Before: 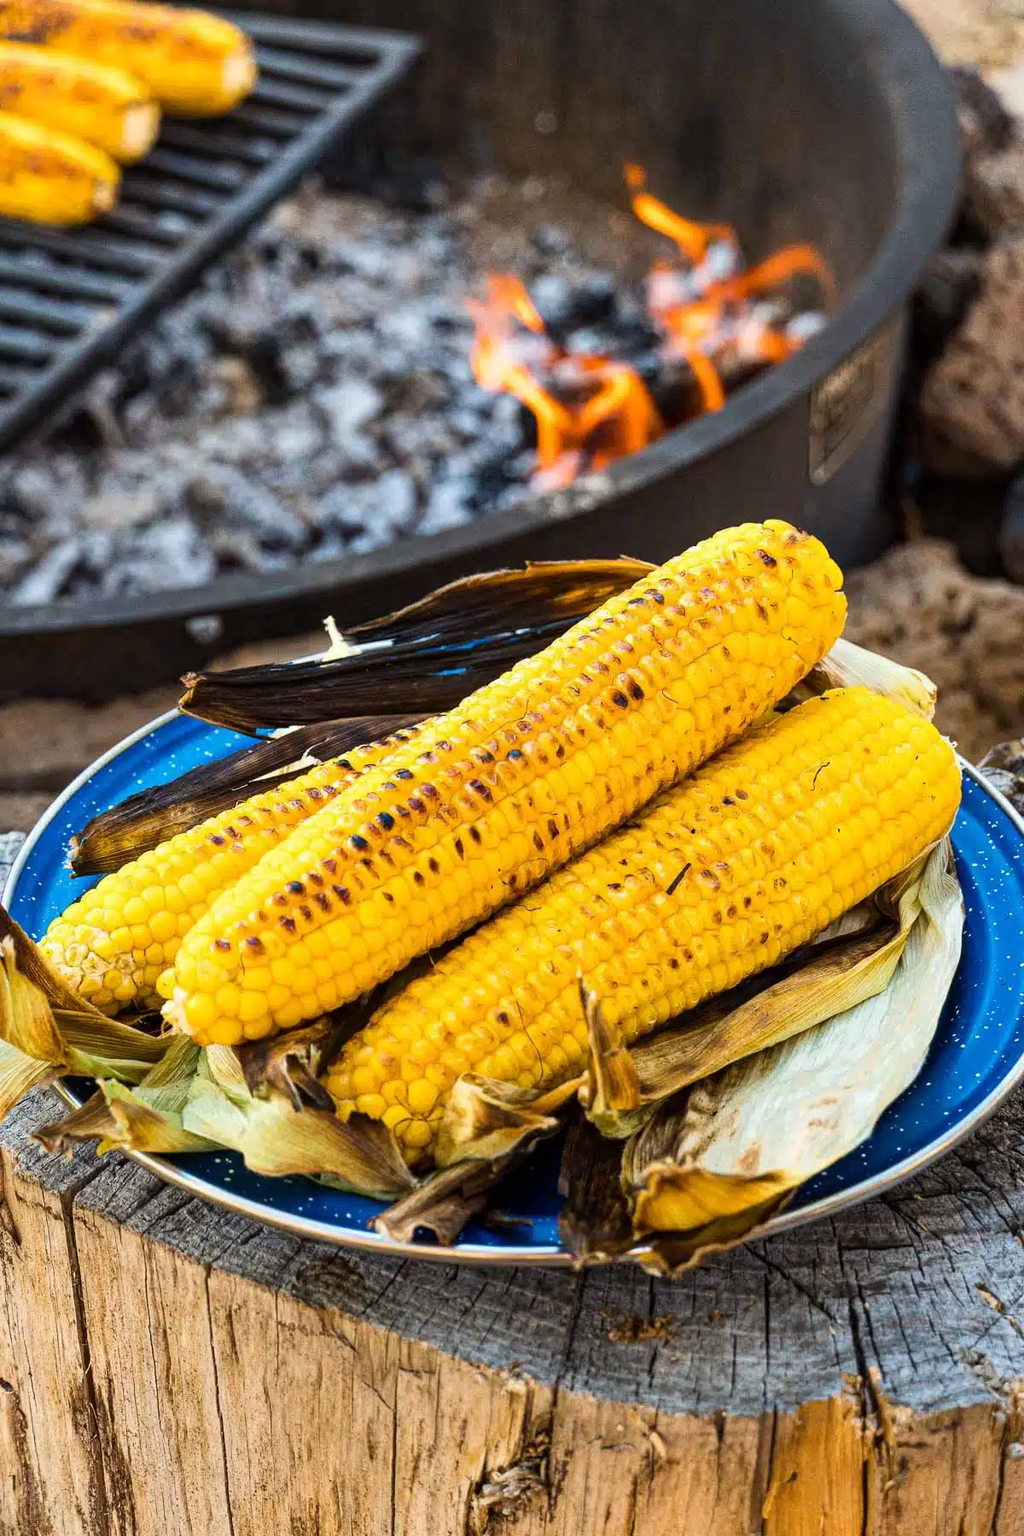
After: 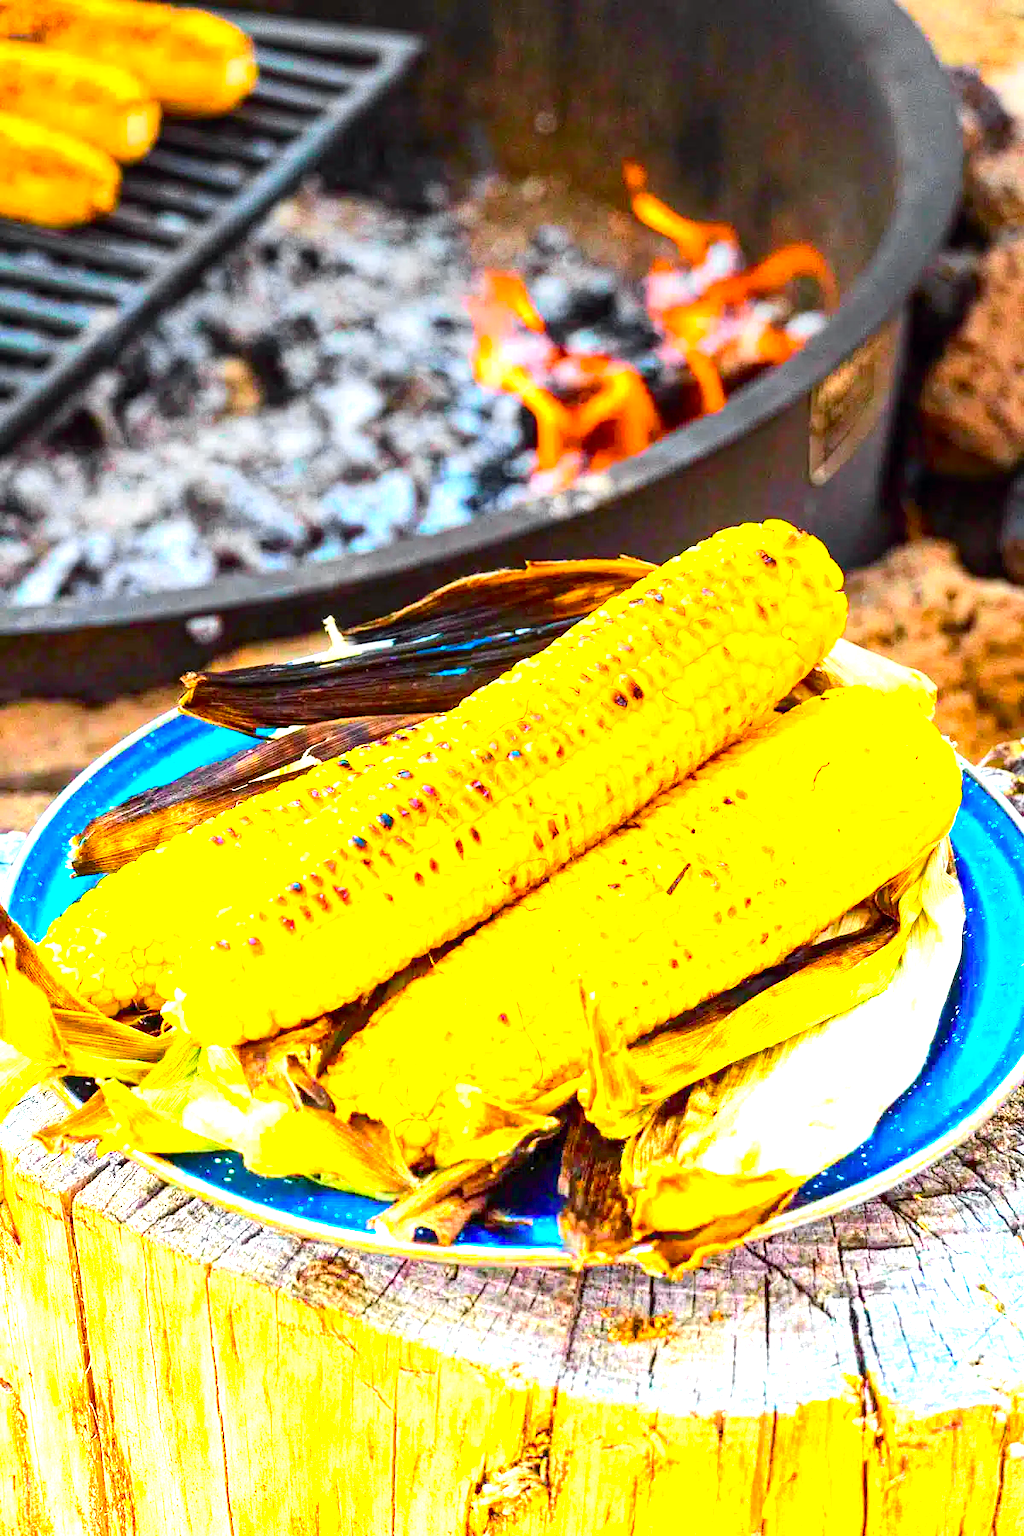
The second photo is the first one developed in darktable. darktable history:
tone curve: curves: ch0 [(0, 0) (0.071, 0.047) (0.266, 0.26) (0.491, 0.552) (0.753, 0.818) (1, 0.983)]; ch1 [(0, 0) (0.346, 0.307) (0.408, 0.369) (0.463, 0.443) (0.482, 0.493) (0.502, 0.5) (0.517, 0.518) (0.546, 0.576) (0.588, 0.643) (0.651, 0.709) (1, 1)]; ch2 [(0, 0) (0.346, 0.34) (0.434, 0.46) (0.485, 0.494) (0.5, 0.494) (0.517, 0.503) (0.535, 0.545) (0.583, 0.624) (0.625, 0.678) (1, 1)], color space Lab, independent channels, preserve colors none
graduated density: density -3.9 EV
color balance rgb: linear chroma grading › global chroma 15%, perceptual saturation grading › global saturation 30%
exposure: exposure 0.493 EV, compensate highlight preservation false
